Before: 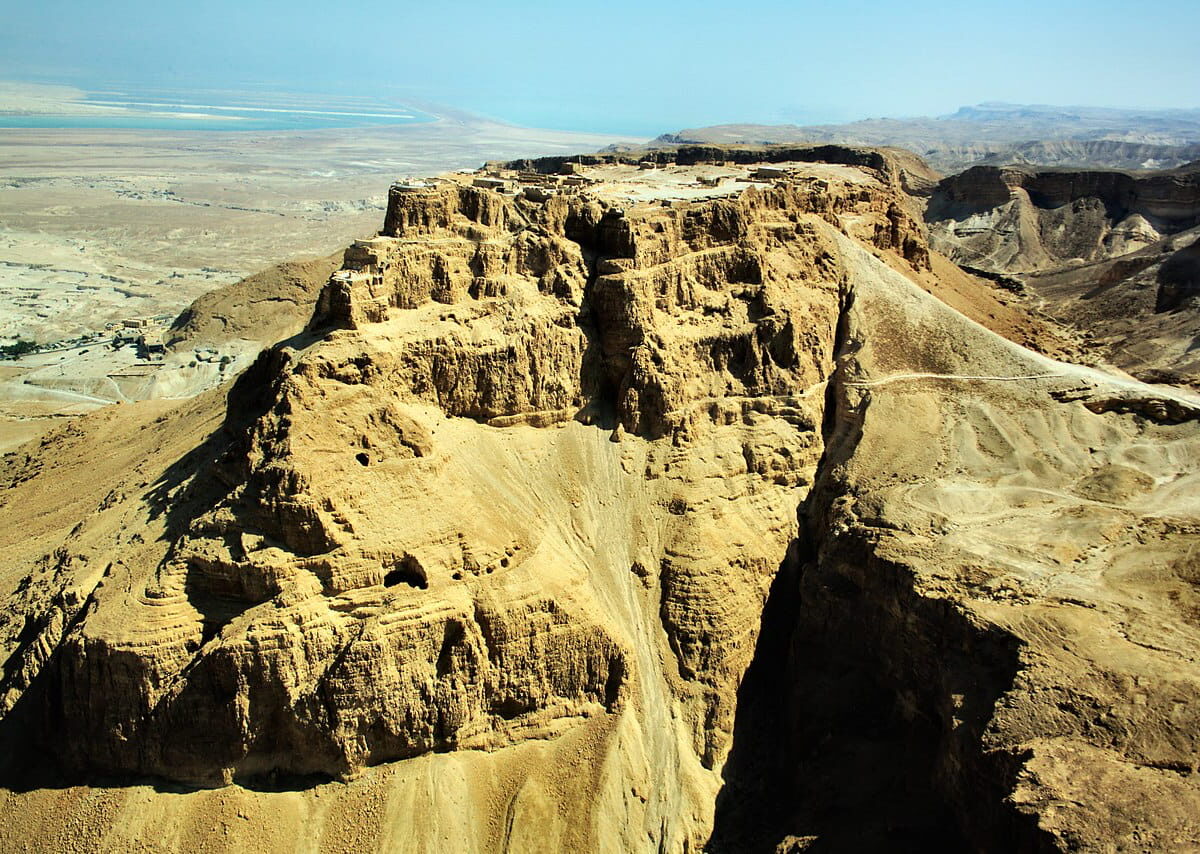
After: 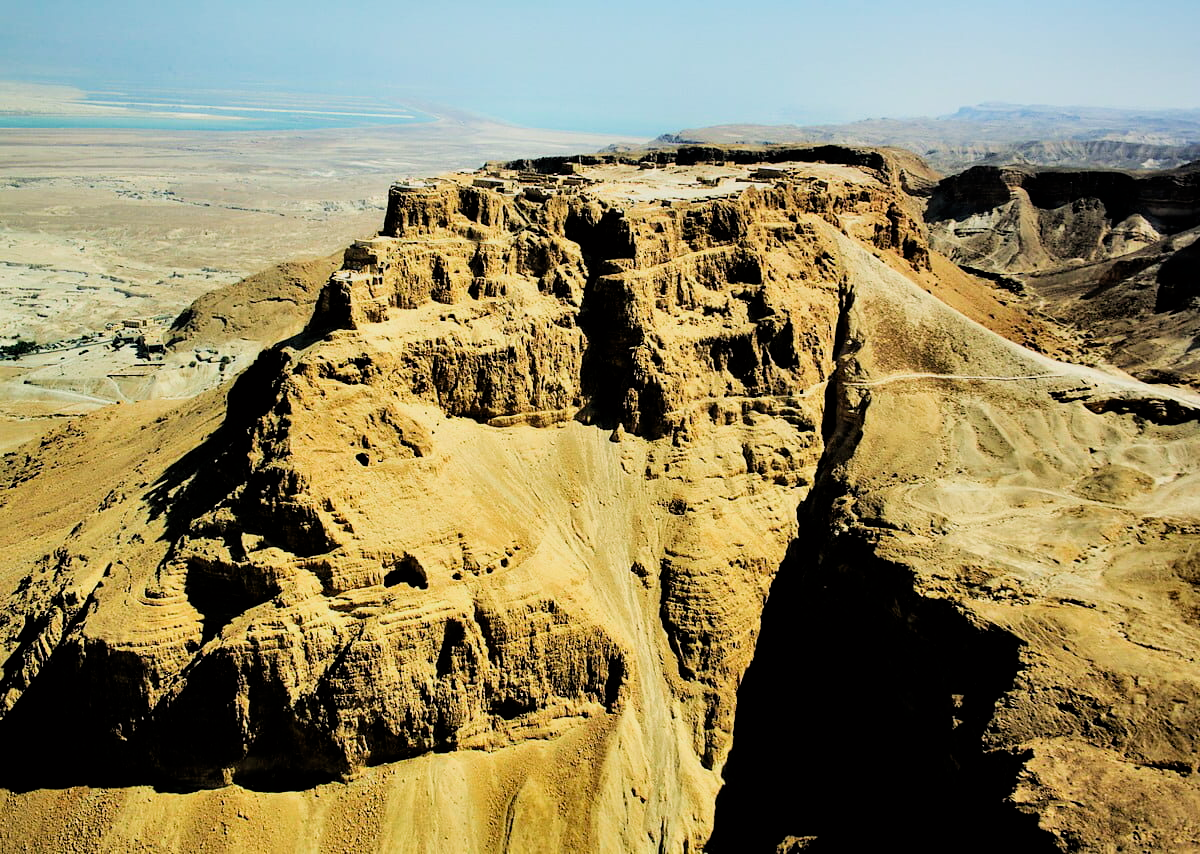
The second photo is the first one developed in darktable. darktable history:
filmic rgb: black relative exposure -5 EV, white relative exposure 3.5 EV, hardness 3.19, contrast 1.2, highlights saturation mix -50%
color correction: highlights a* 3.22, highlights b* 1.93, saturation 1.19
